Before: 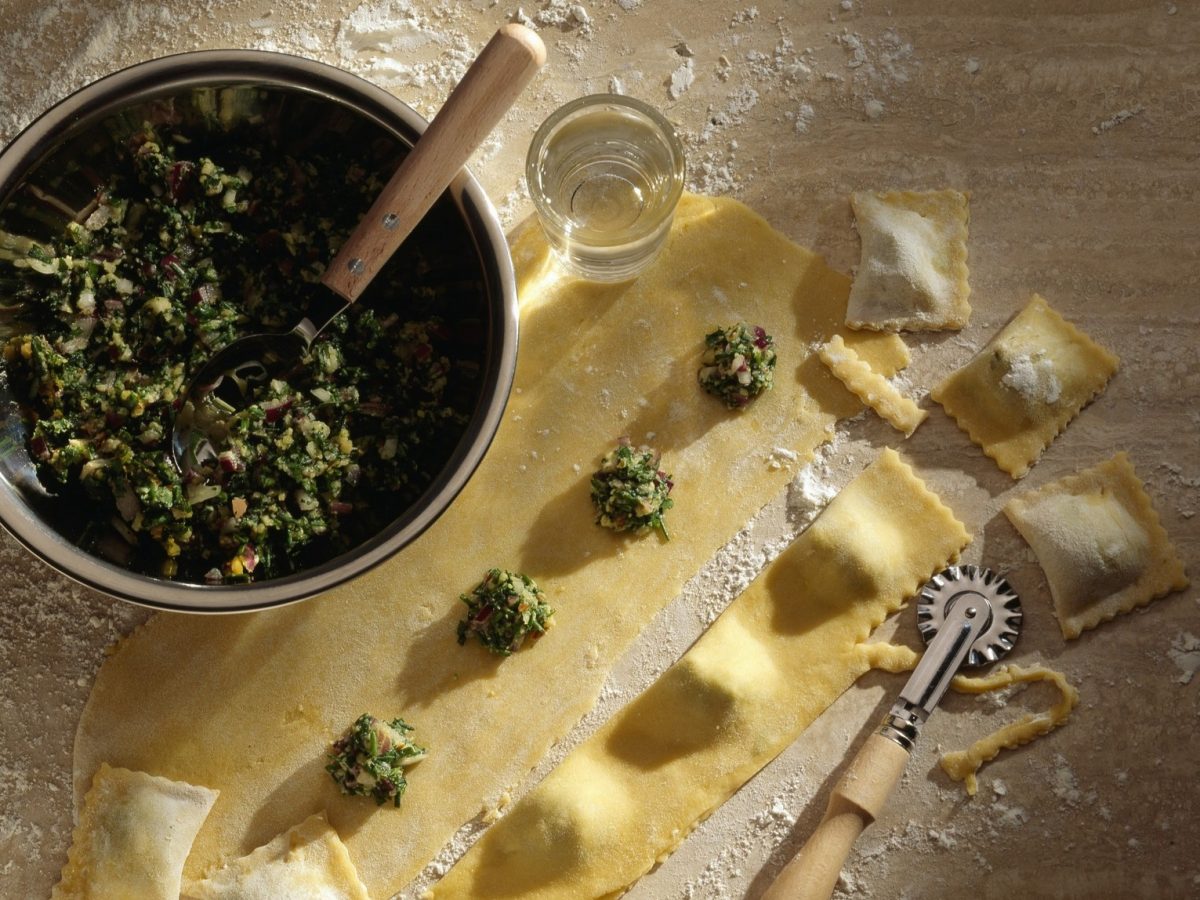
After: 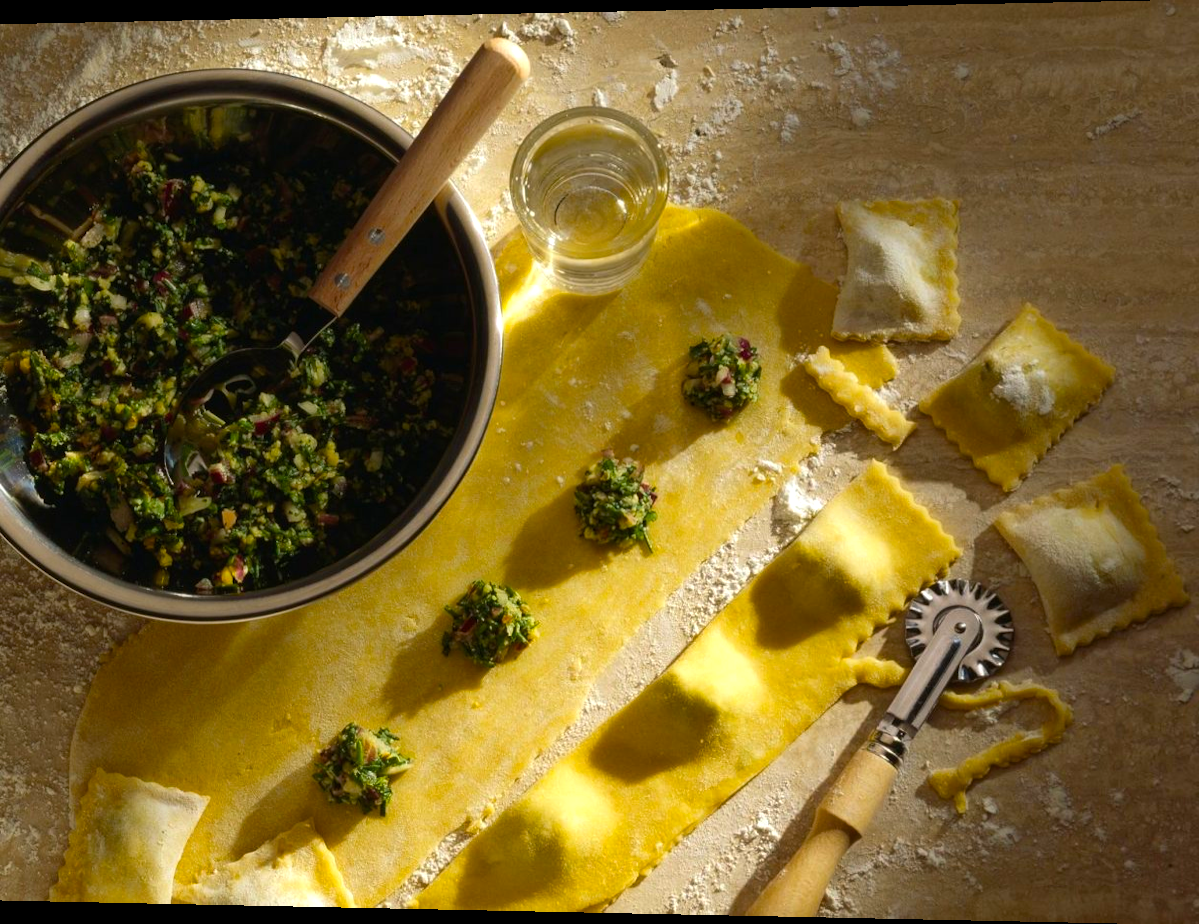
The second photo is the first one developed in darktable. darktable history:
rotate and perspective: lens shift (horizontal) -0.055, automatic cropping off
tone equalizer: -8 EV -0.001 EV, -7 EV 0.001 EV, -6 EV -0.002 EV, -5 EV -0.003 EV, -4 EV -0.062 EV, -3 EV -0.222 EV, -2 EV -0.267 EV, -1 EV 0.105 EV, +0 EV 0.303 EV
color balance rgb: perceptual saturation grading › global saturation 30%, global vibrance 30%
